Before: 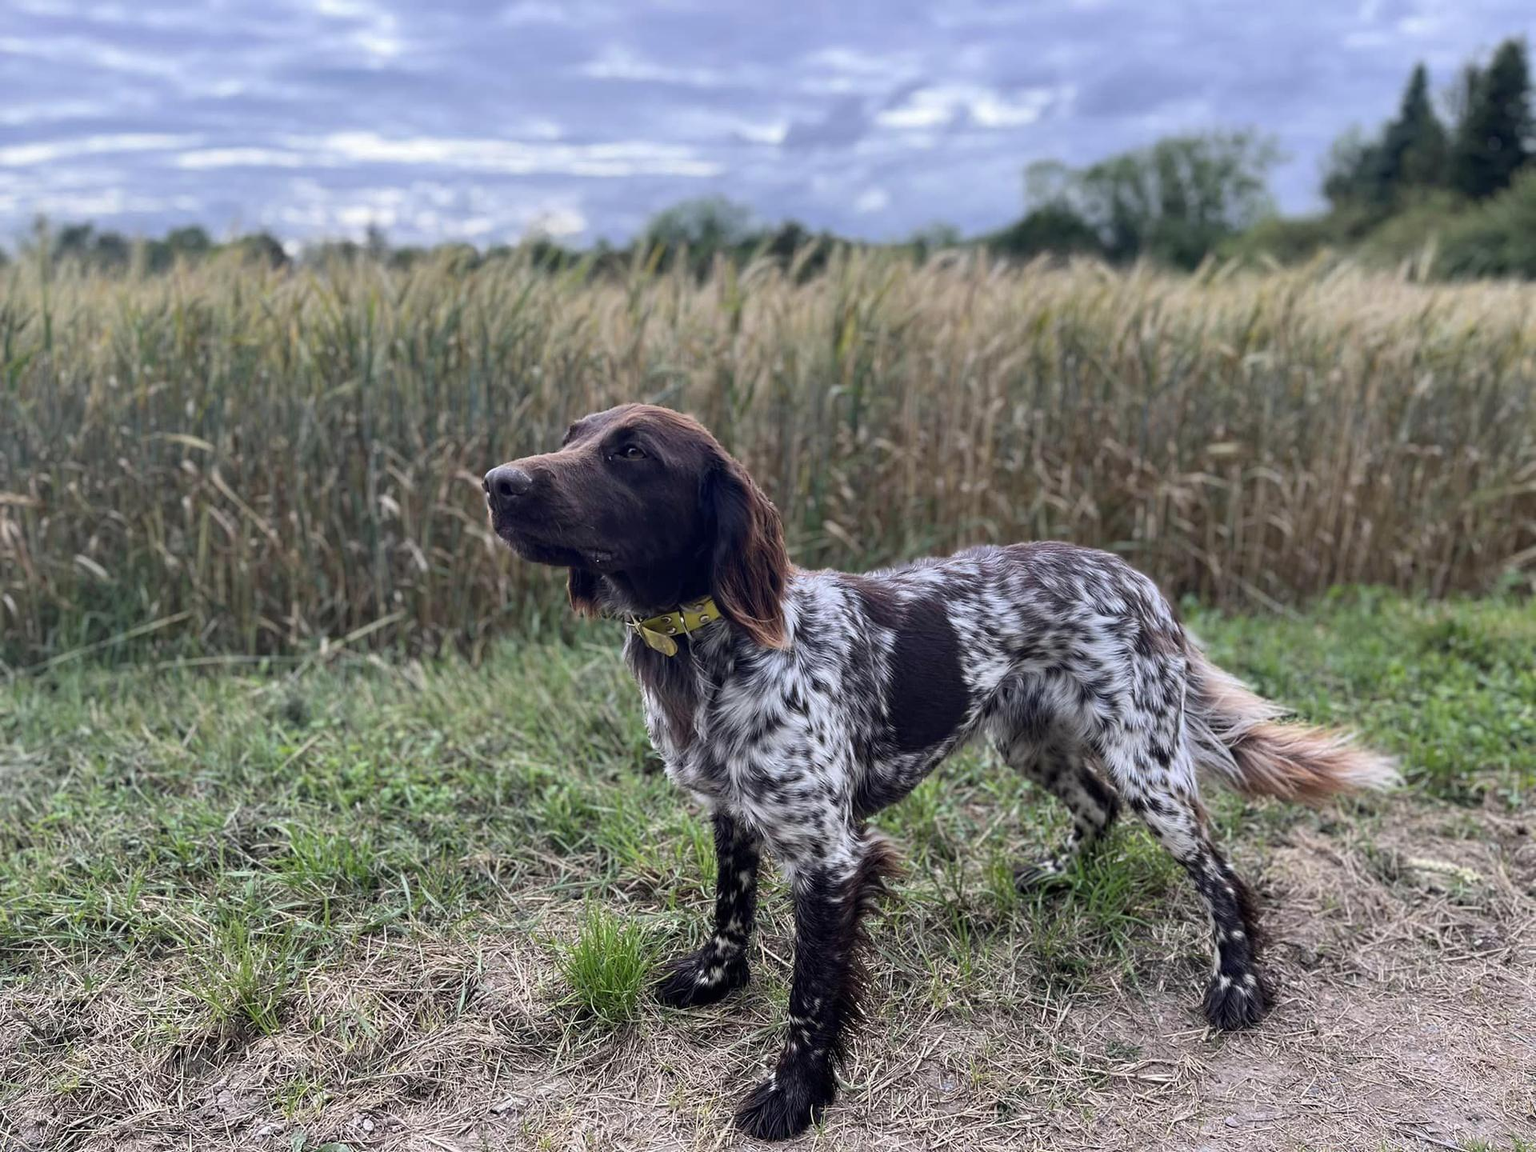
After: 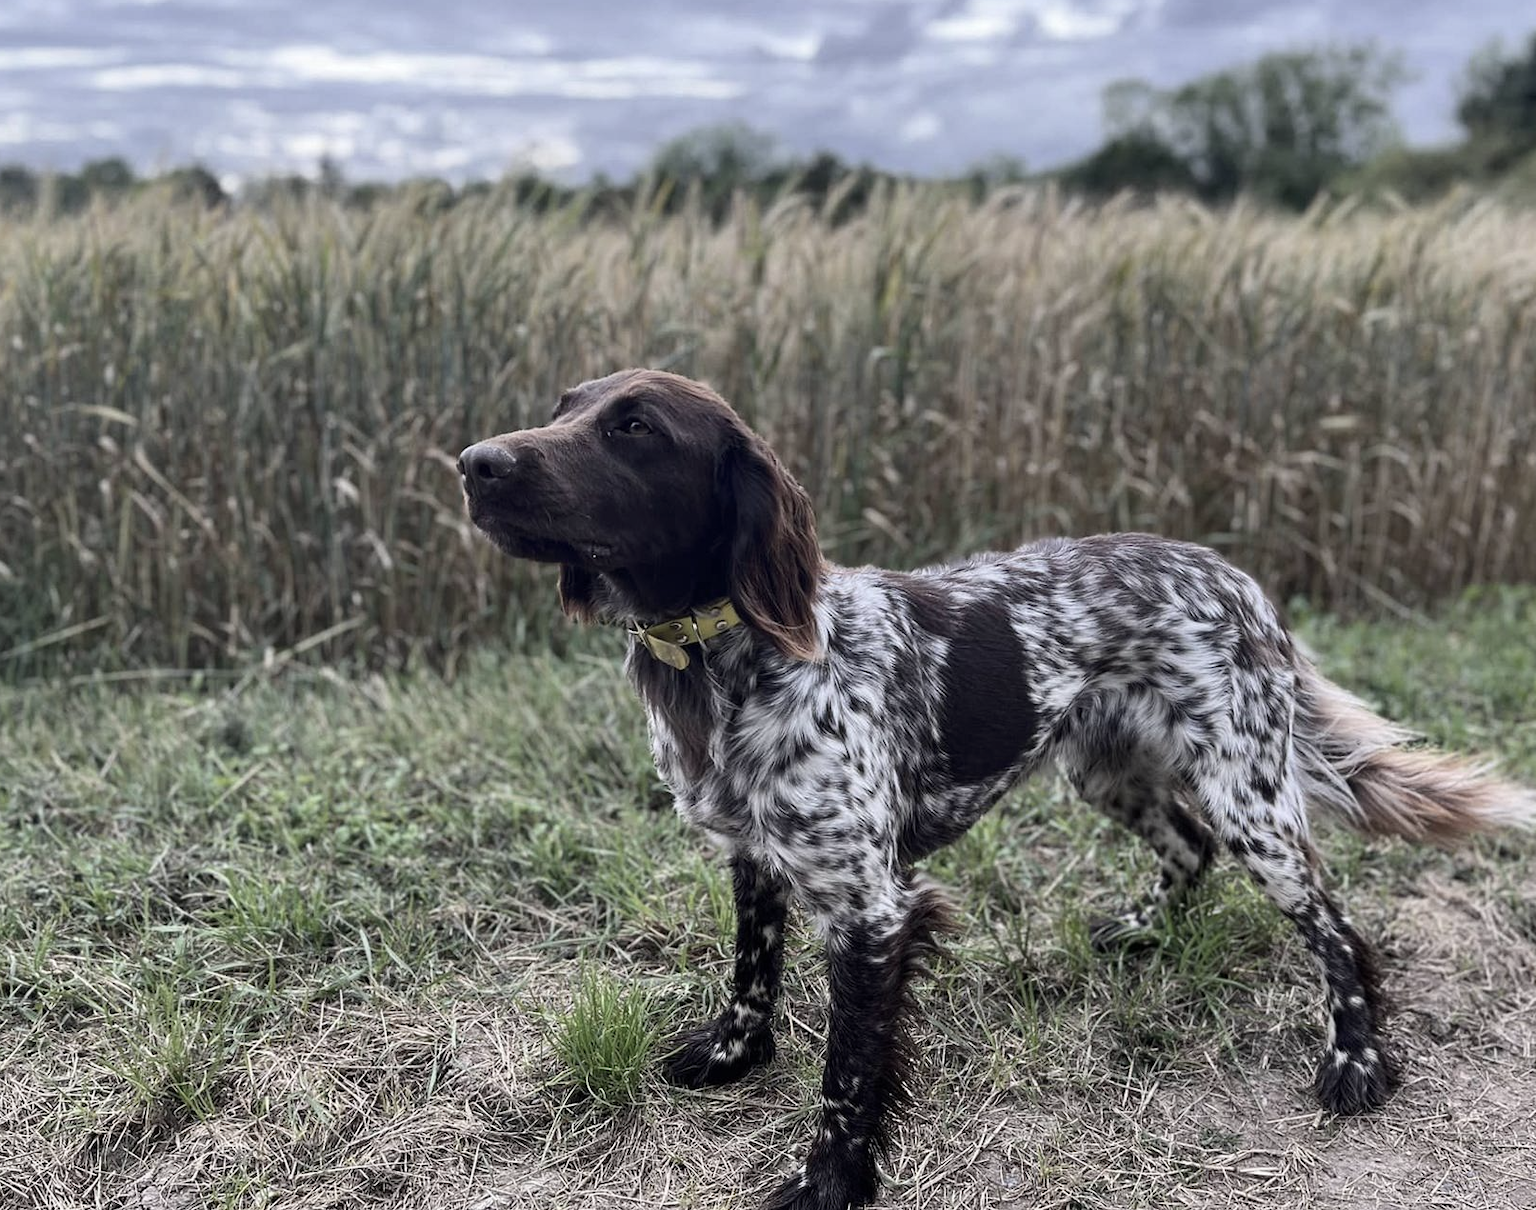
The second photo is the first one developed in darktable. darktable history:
contrast brightness saturation: contrast 0.1, saturation -0.36
crop: left 6.446%, top 8.188%, right 9.538%, bottom 3.548%
